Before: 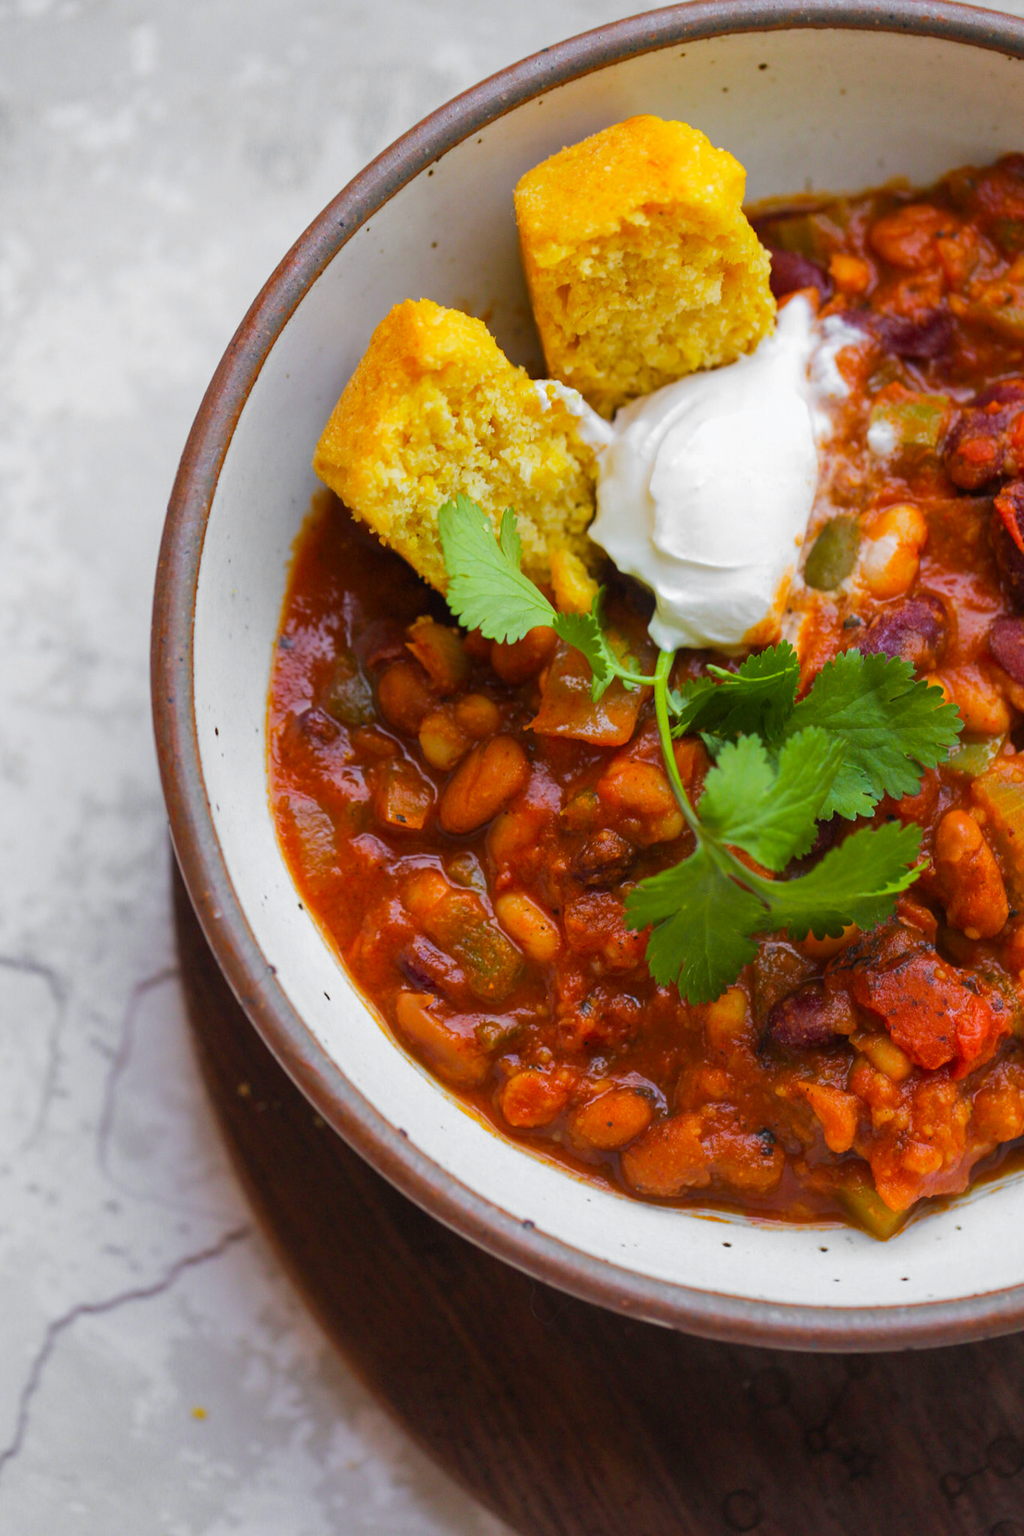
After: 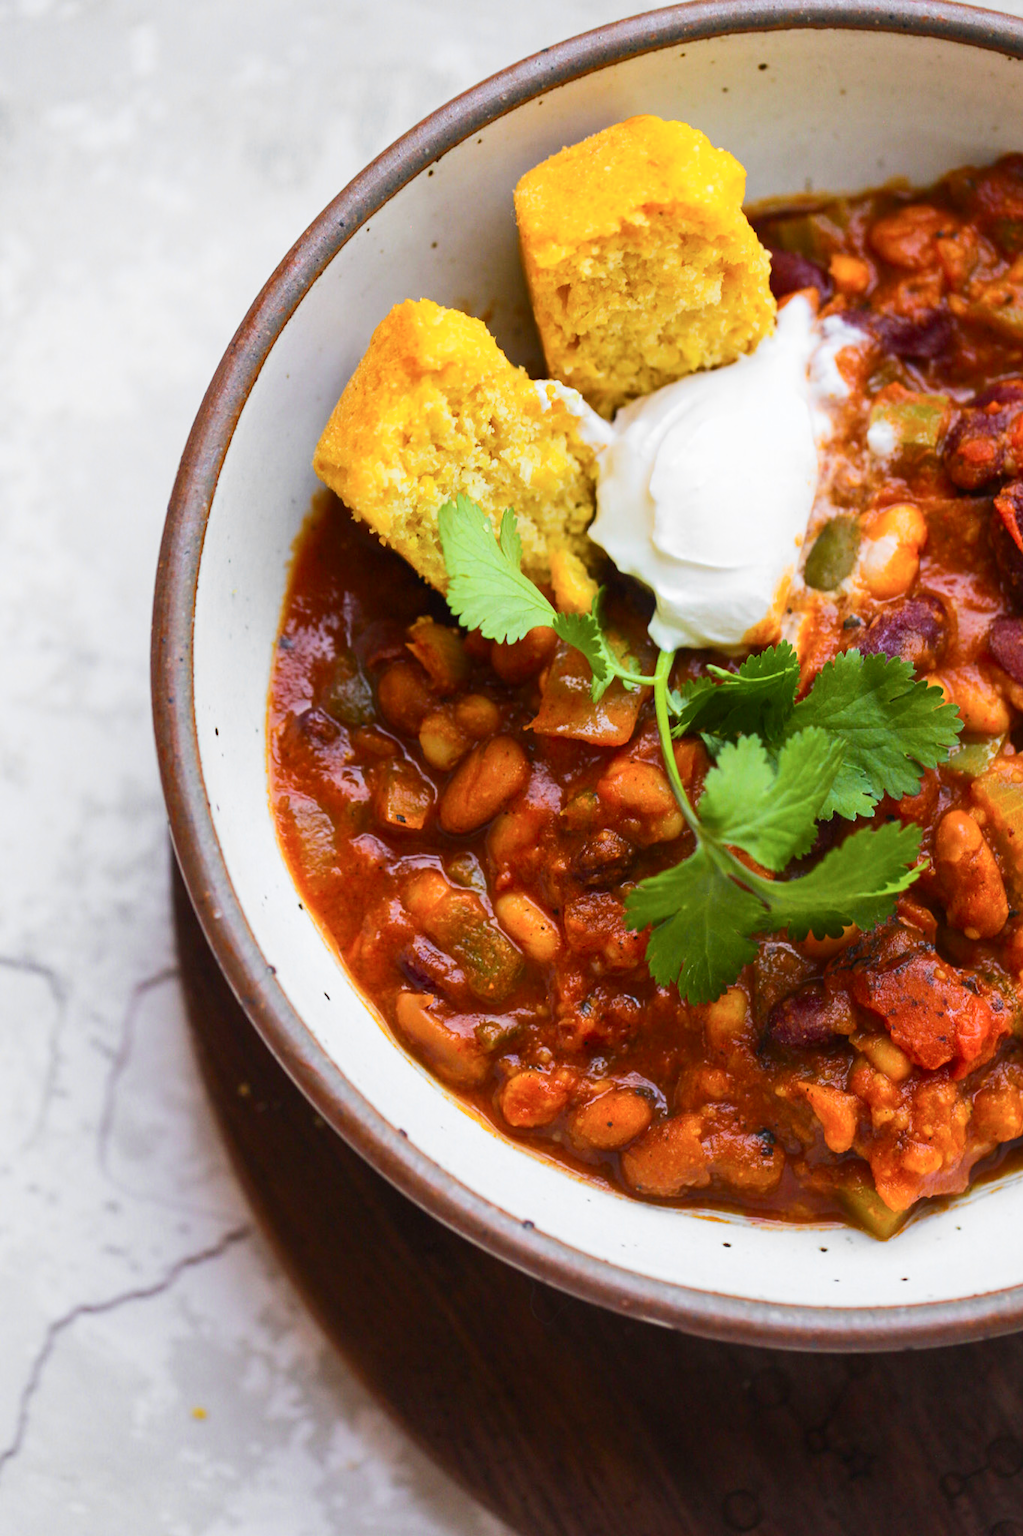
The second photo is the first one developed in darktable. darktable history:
contrast brightness saturation: contrast 0.242, brightness 0.092
